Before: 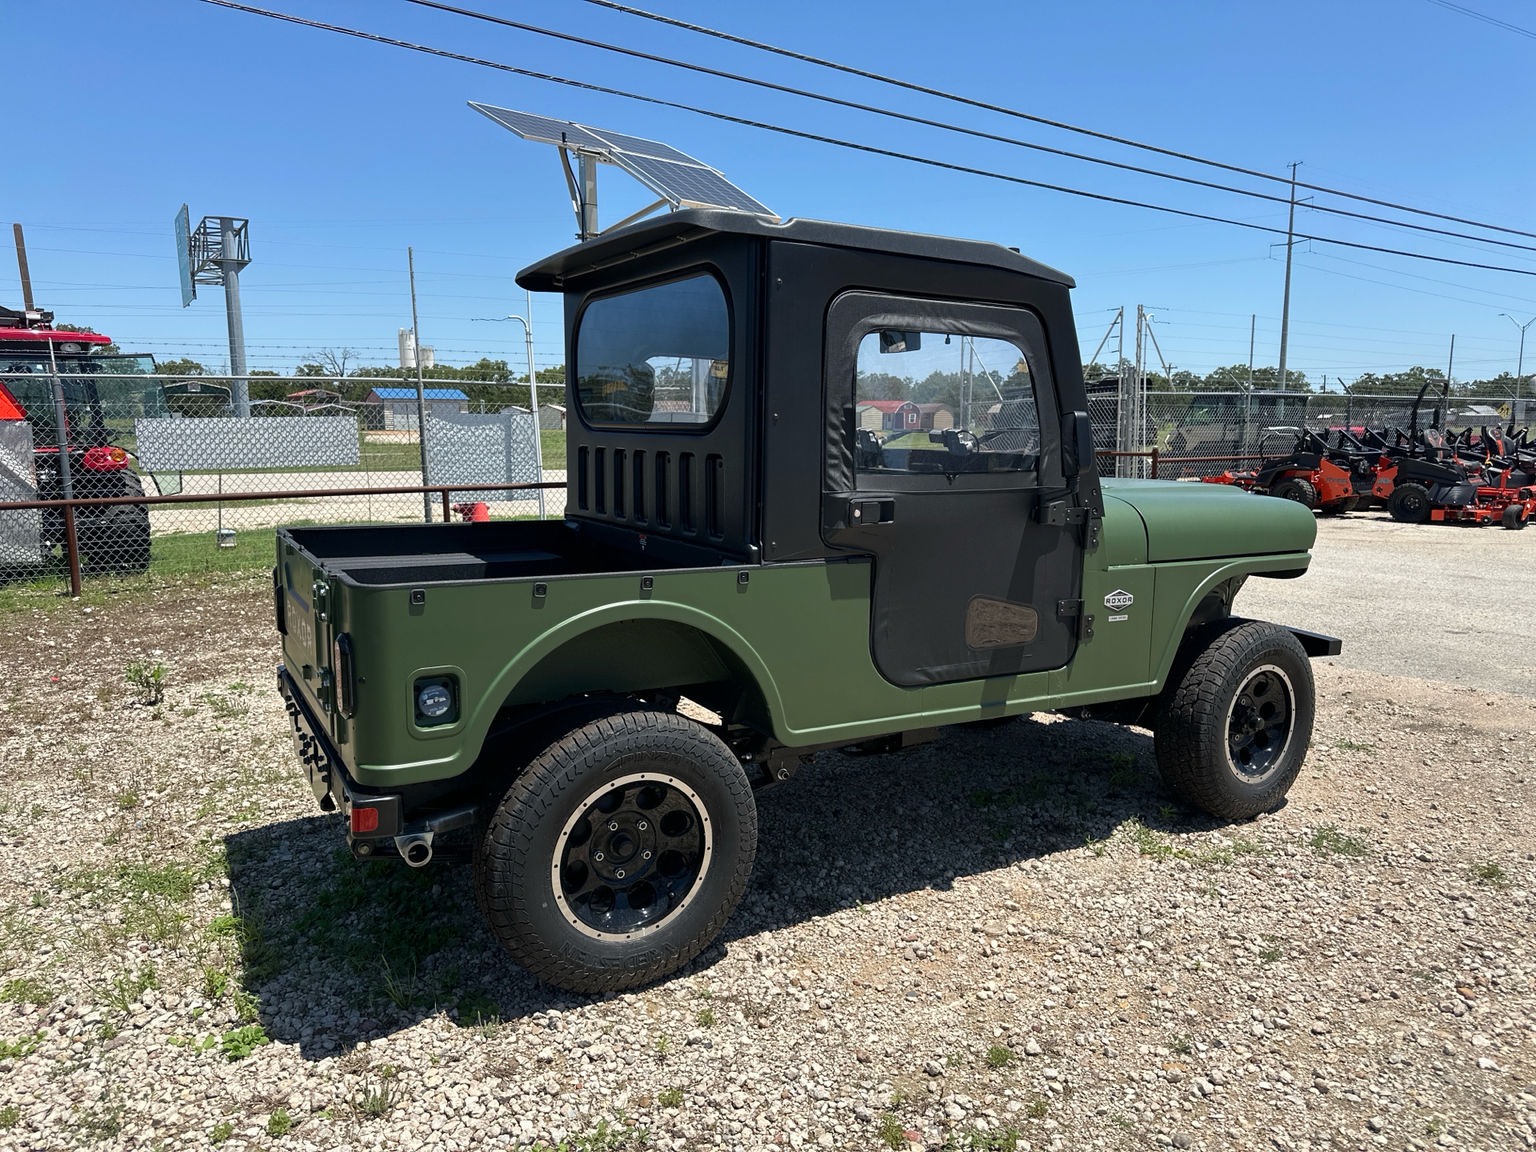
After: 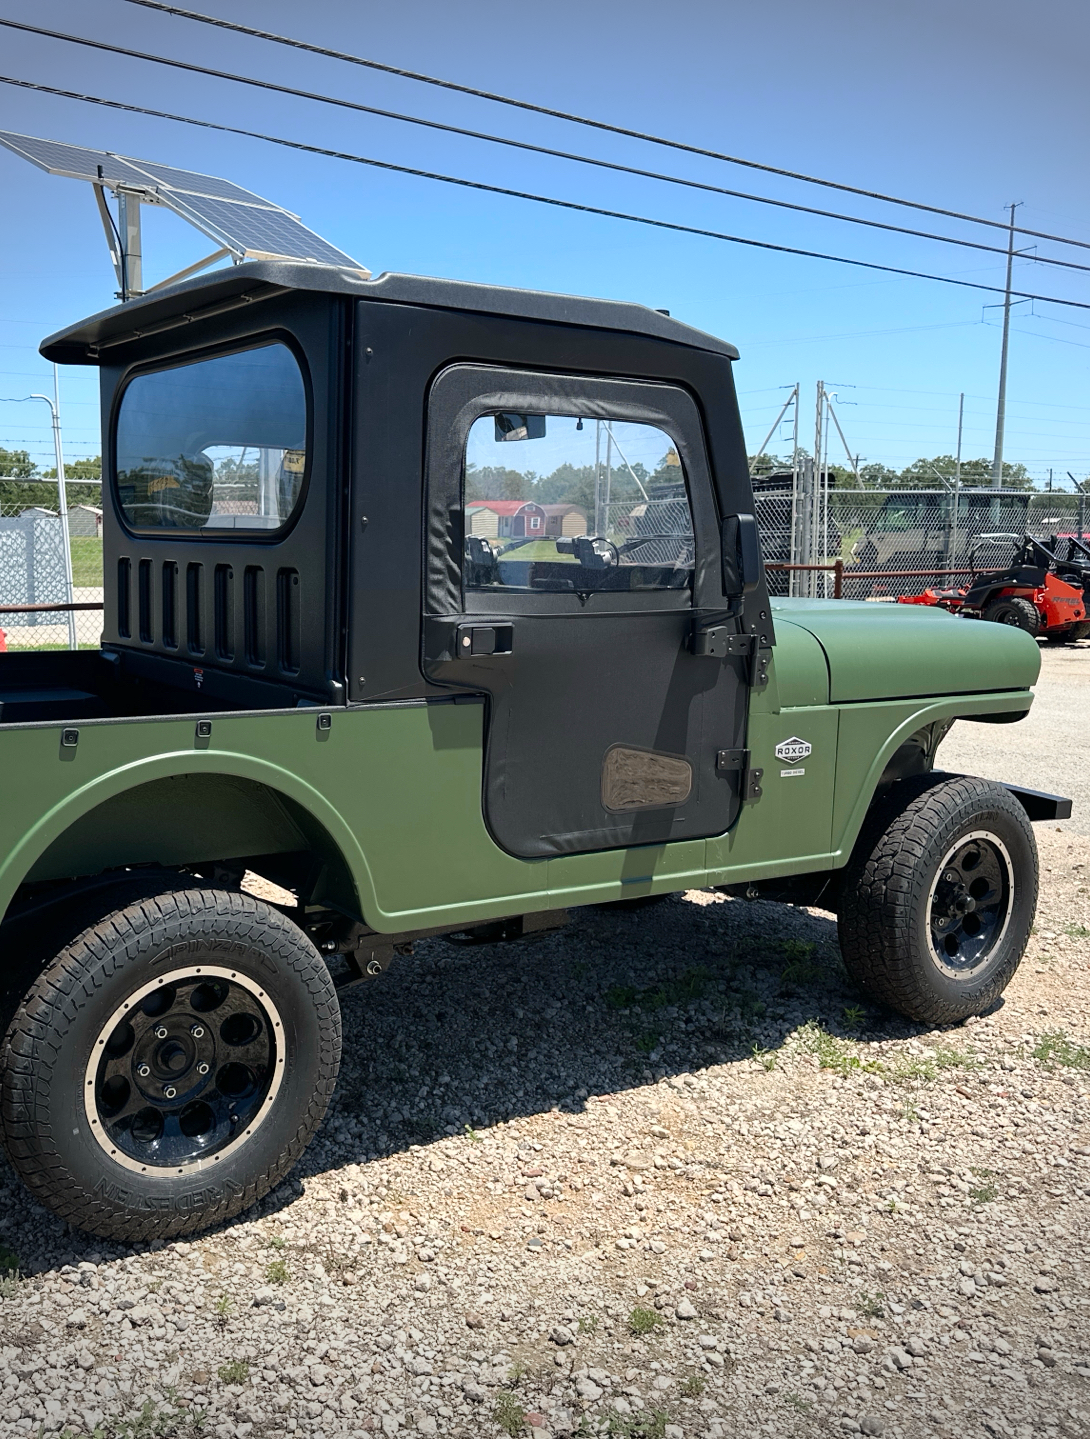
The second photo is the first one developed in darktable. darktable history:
crop: left 31.558%, top 0.023%, right 11.64%
vignetting: fall-off start 100.44%, width/height ratio 1.302
tone curve: curves: ch0 [(0, 0) (0.003, 0.004) (0.011, 0.015) (0.025, 0.033) (0.044, 0.058) (0.069, 0.091) (0.1, 0.131) (0.136, 0.178) (0.177, 0.232) (0.224, 0.294) (0.277, 0.362) (0.335, 0.434) (0.399, 0.512) (0.468, 0.582) (0.543, 0.646) (0.623, 0.713) (0.709, 0.783) (0.801, 0.876) (0.898, 0.938) (1, 1)], color space Lab, linked channels, preserve colors none
